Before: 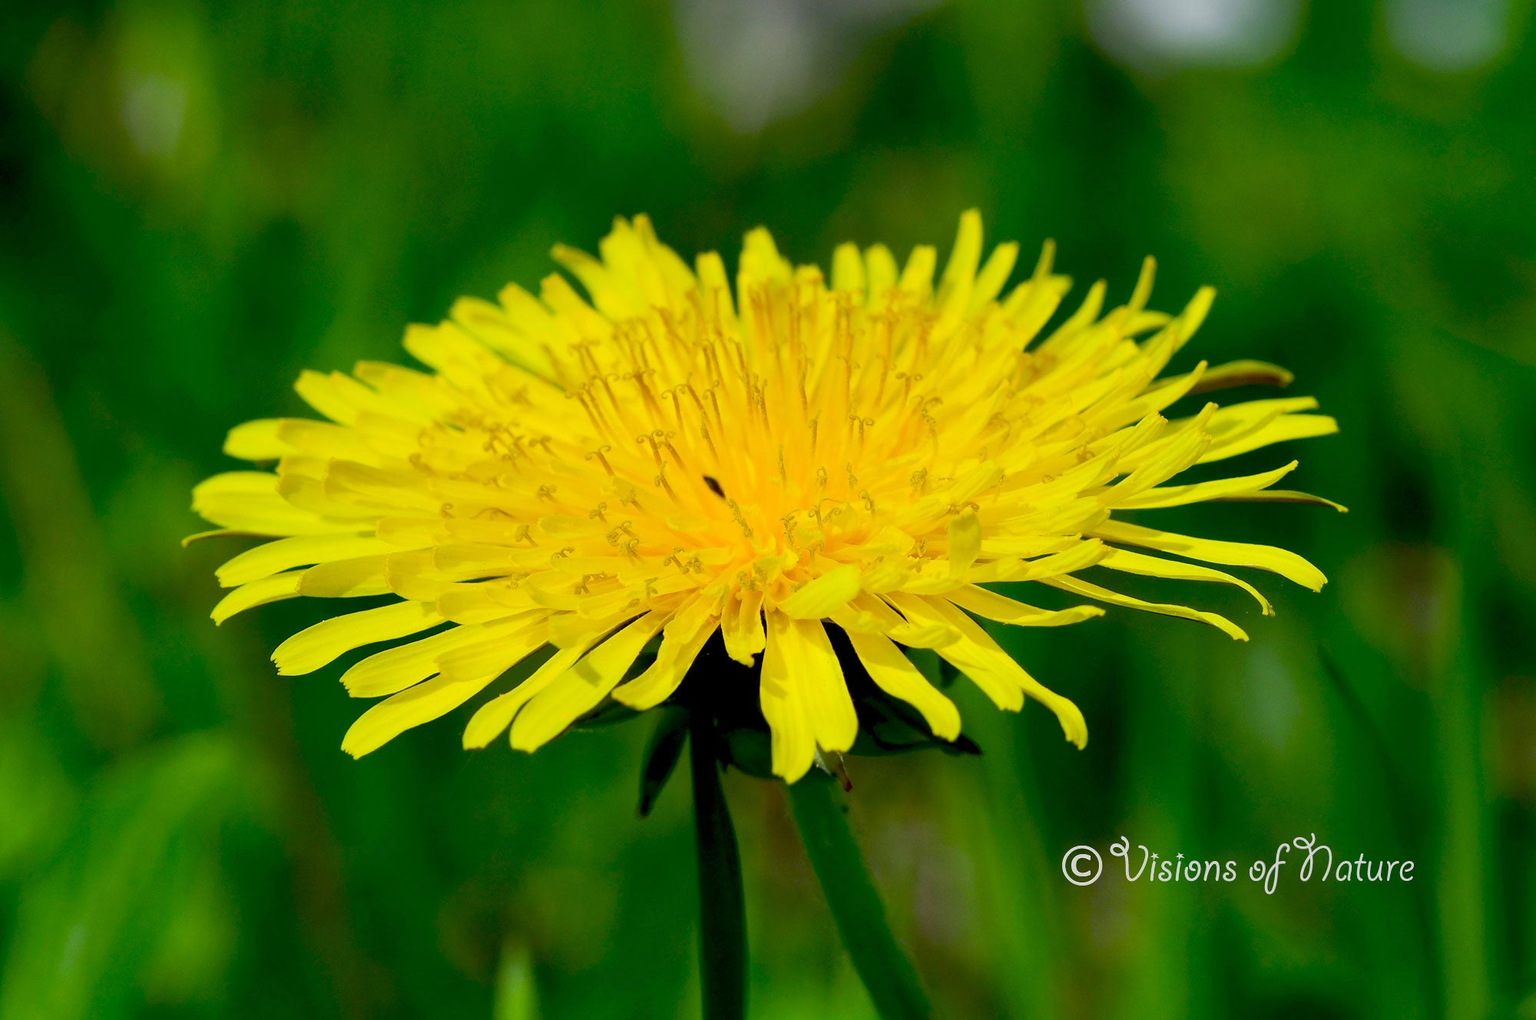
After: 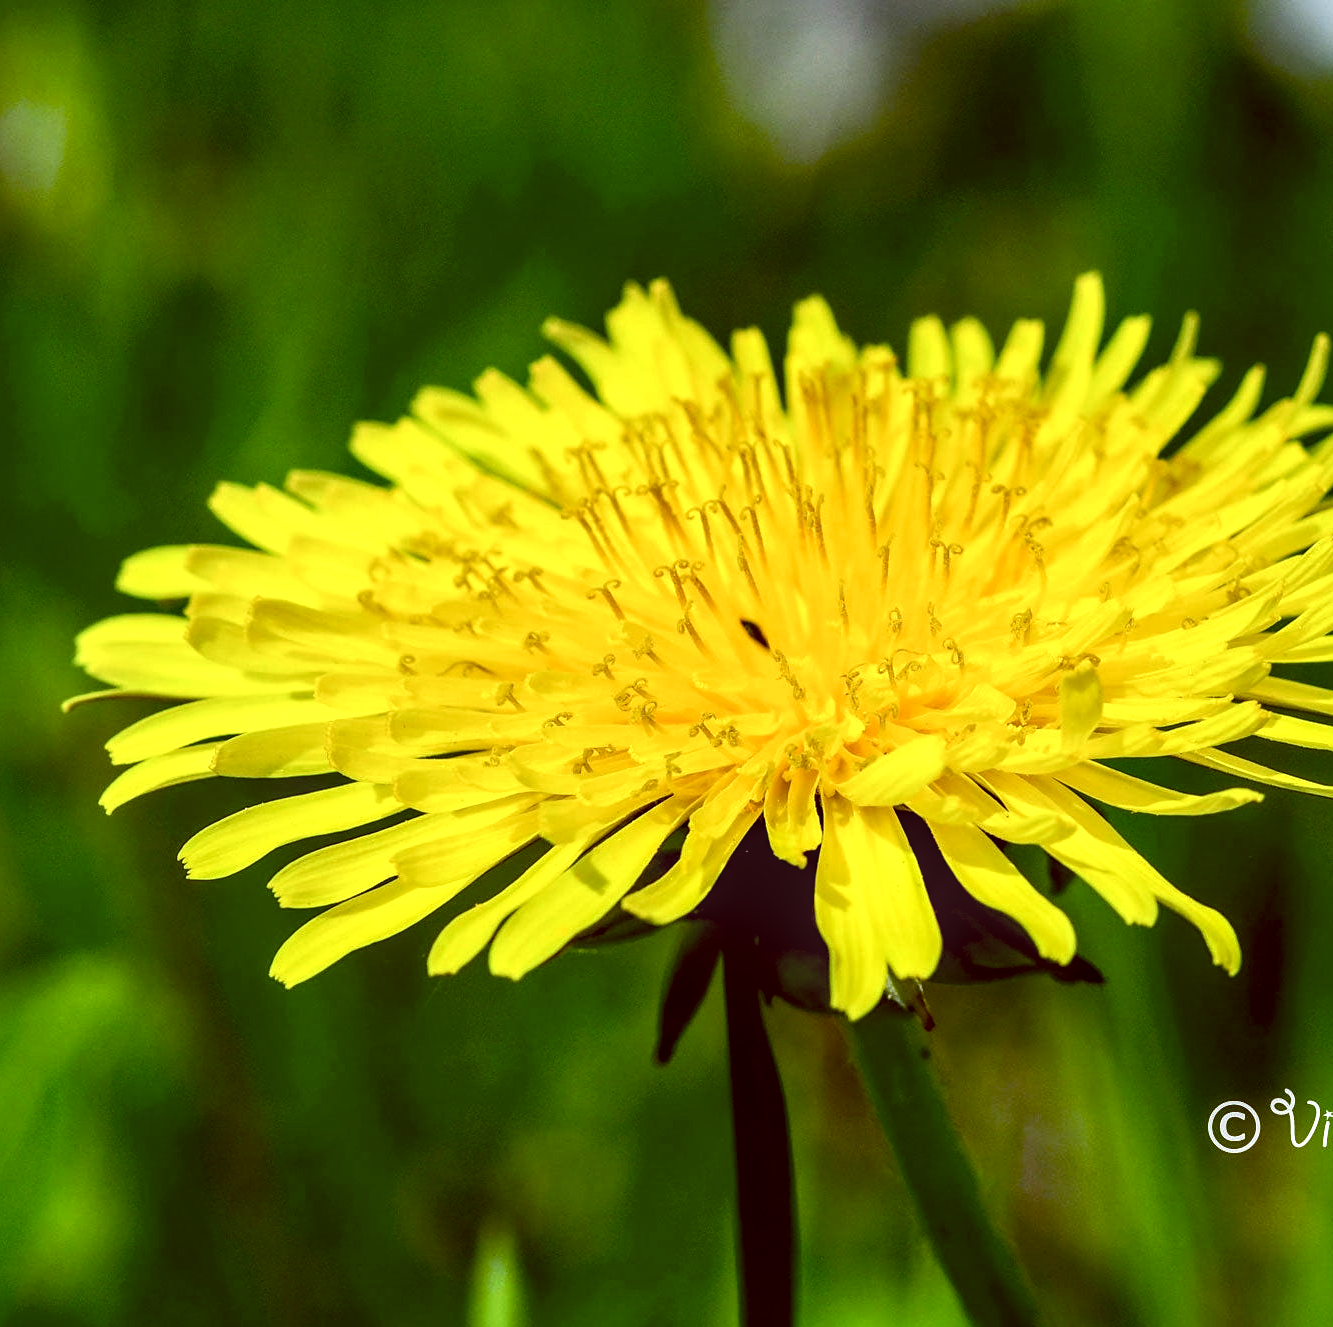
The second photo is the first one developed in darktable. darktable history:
color balance: lift [1, 1.015, 1.004, 0.985], gamma [1, 0.958, 0.971, 1.042], gain [1, 0.956, 0.977, 1.044]
local contrast: detail 150%
crop and rotate: left 8.786%, right 24.548%
tone equalizer: -8 EV -0.417 EV, -7 EV -0.389 EV, -6 EV -0.333 EV, -5 EV -0.222 EV, -3 EV 0.222 EV, -2 EV 0.333 EV, -1 EV 0.389 EV, +0 EV 0.417 EV, edges refinement/feathering 500, mask exposure compensation -1.57 EV, preserve details no
sharpen: amount 0.2
